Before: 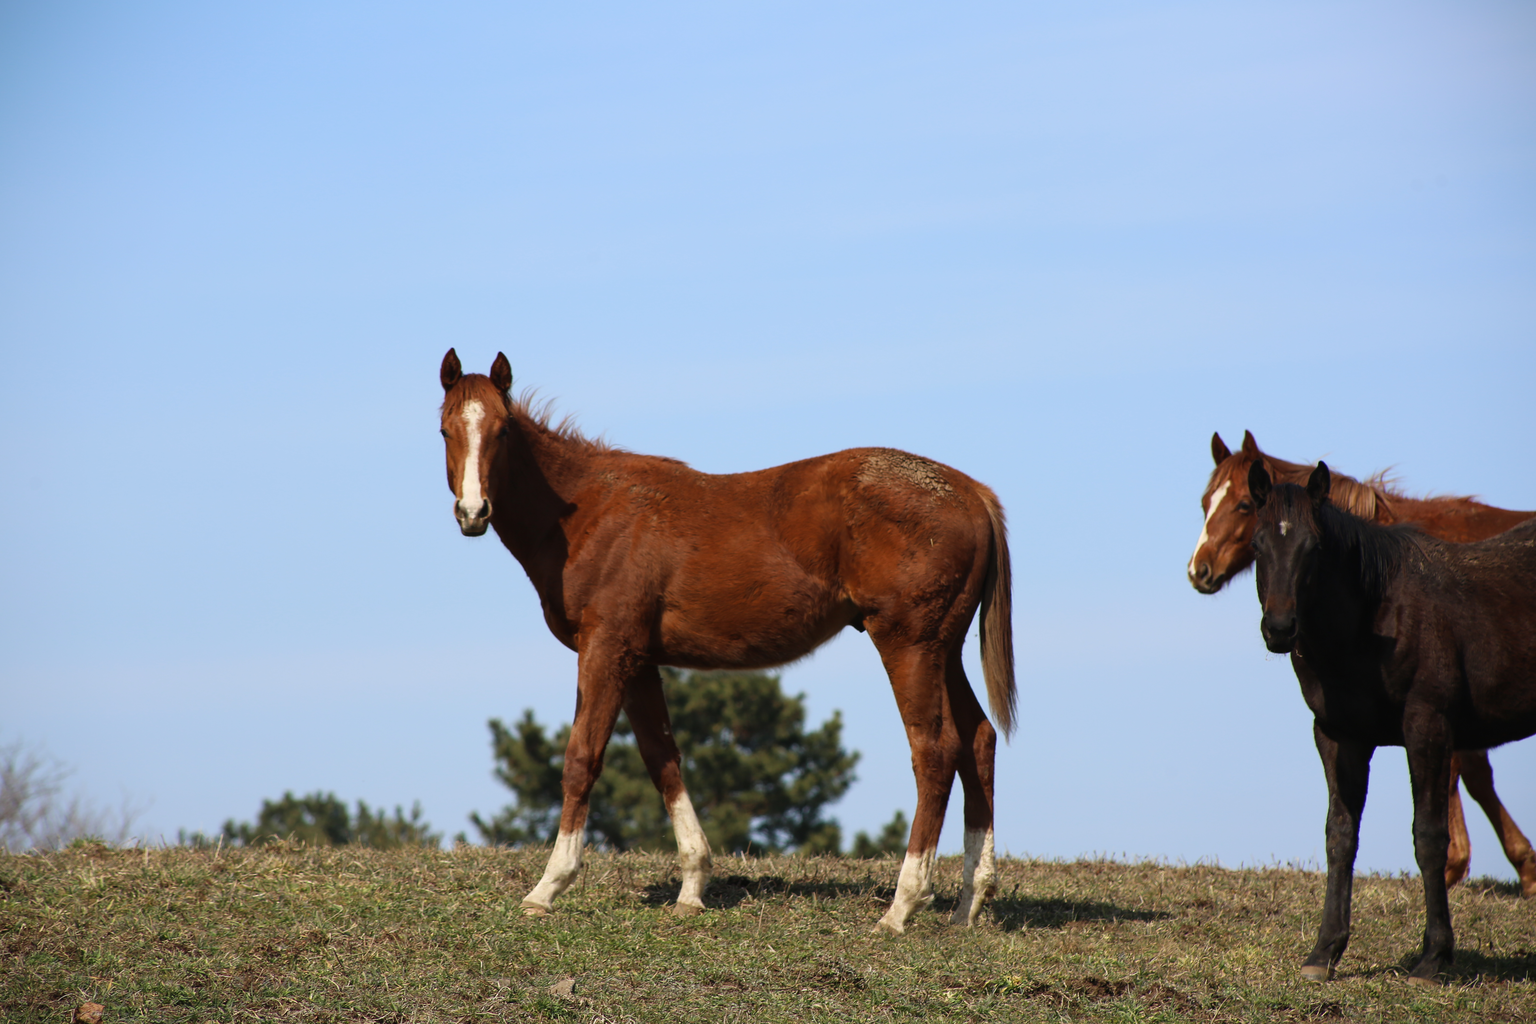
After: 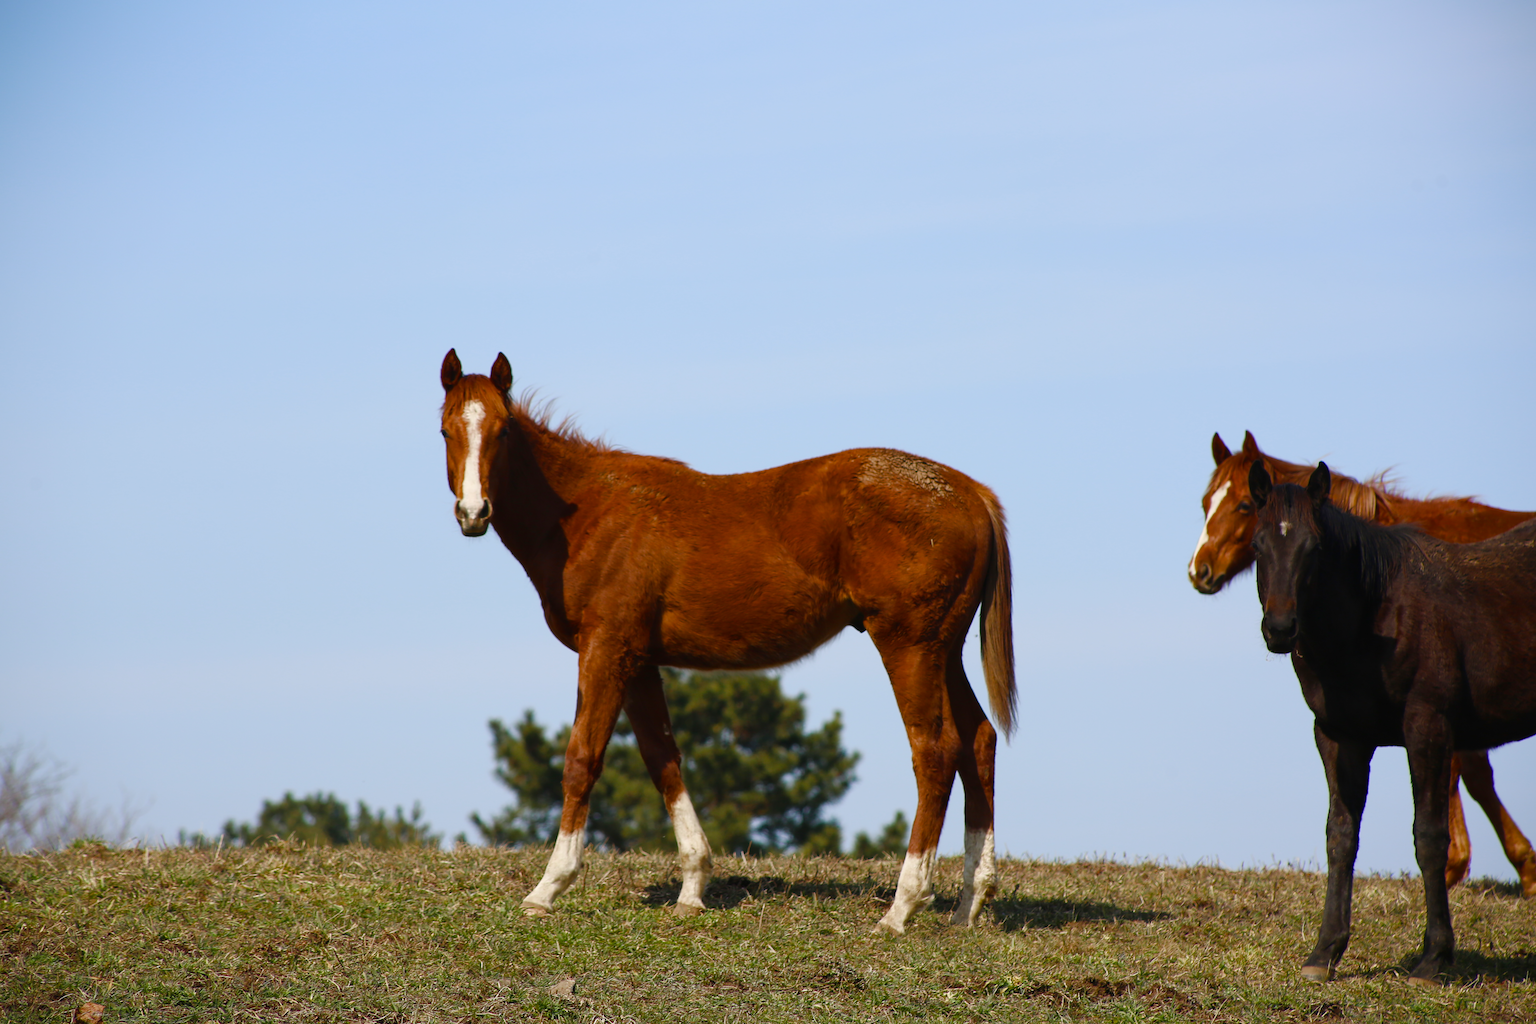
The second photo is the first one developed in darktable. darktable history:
color balance rgb: perceptual saturation grading › global saturation 0.274%, perceptual saturation grading › highlights -29.747%, perceptual saturation grading › mid-tones 29.476%, perceptual saturation grading › shadows 59.193%
